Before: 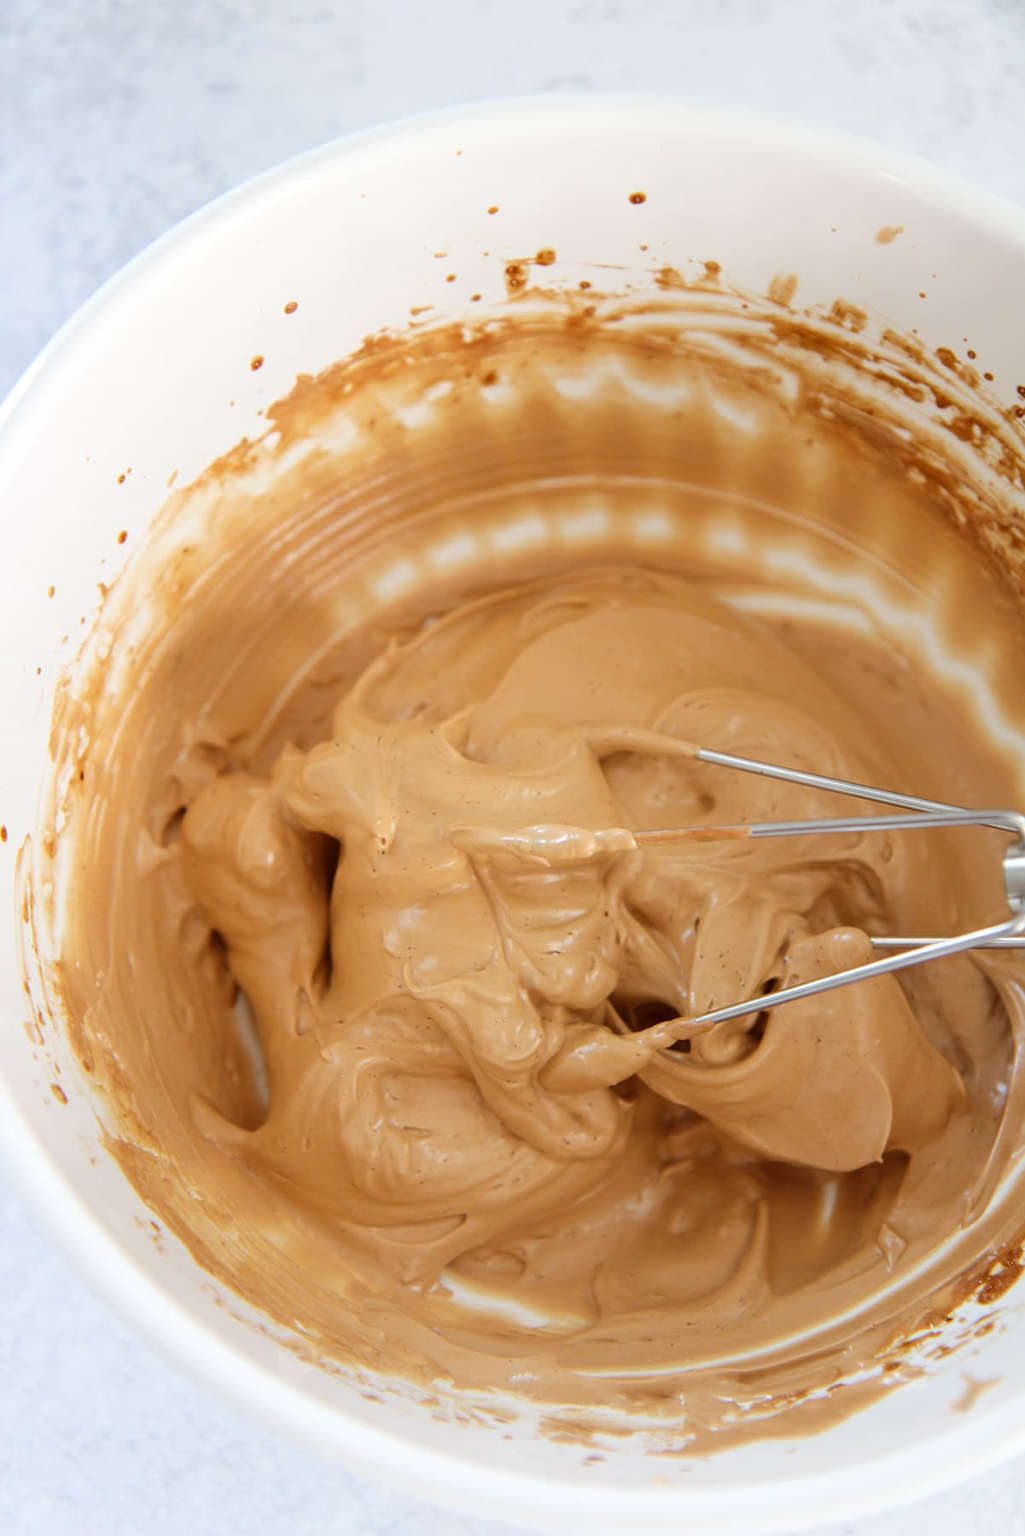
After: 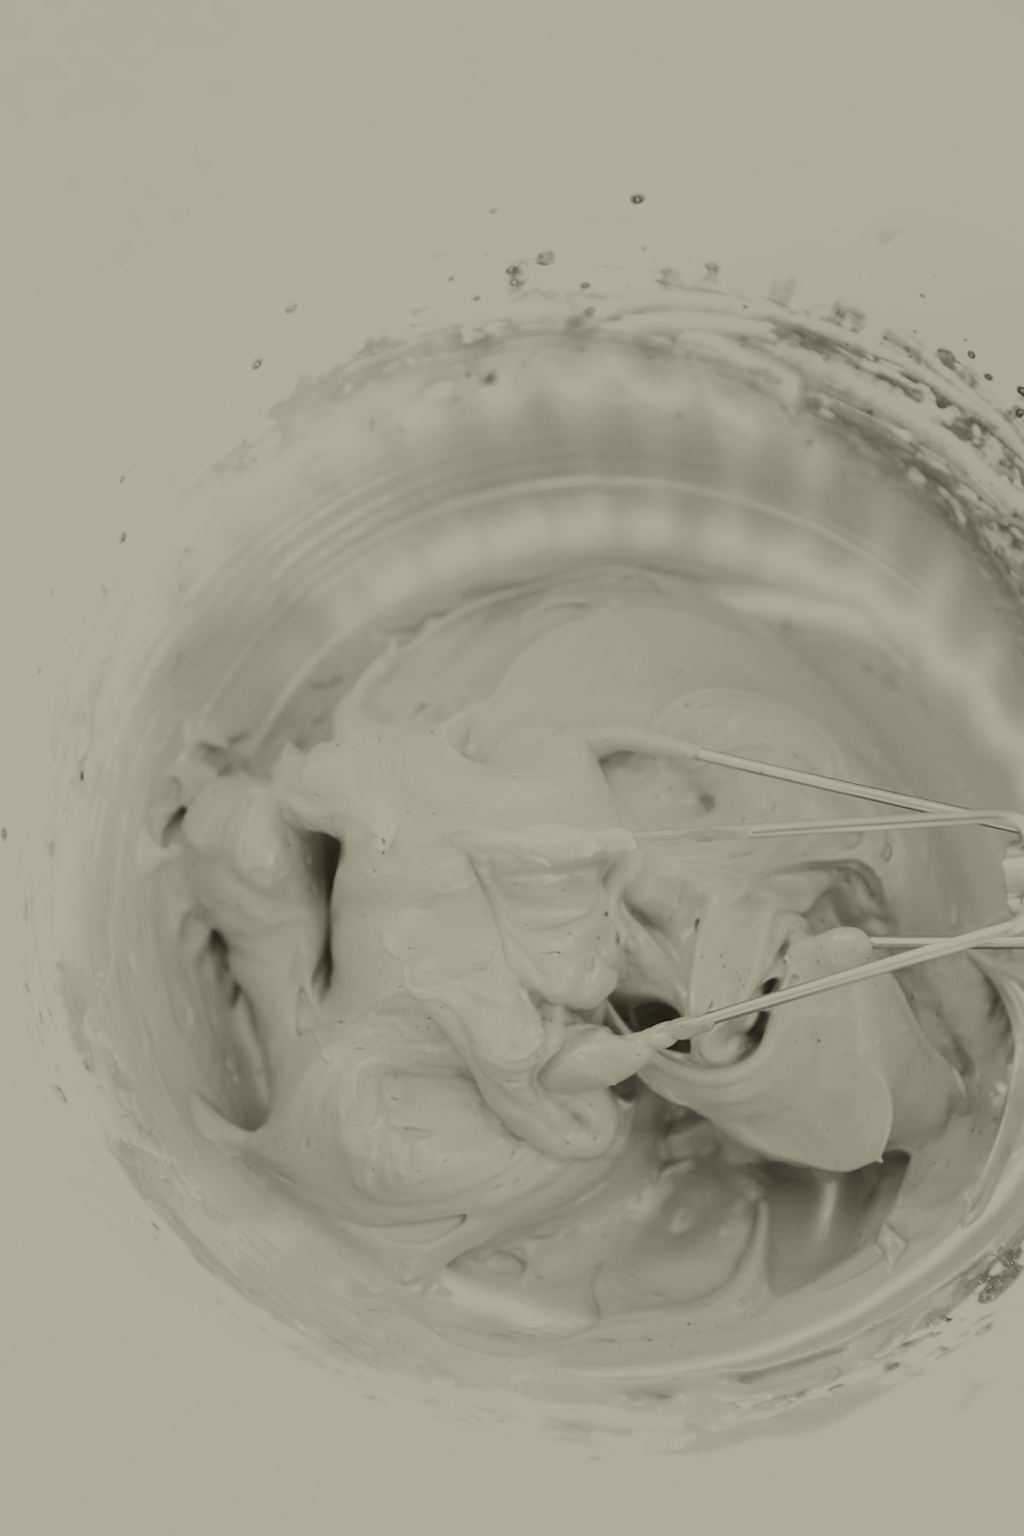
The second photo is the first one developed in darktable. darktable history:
colorize: hue 41.44°, saturation 22%, source mix 60%, lightness 10.61%
base curve: curves: ch0 [(0, 0) (0.007, 0.004) (0.027, 0.03) (0.046, 0.07) (0.207, 0.54) (0.442, 0.872) (0.673, 0.972) (1, 1)], preserve colors none
